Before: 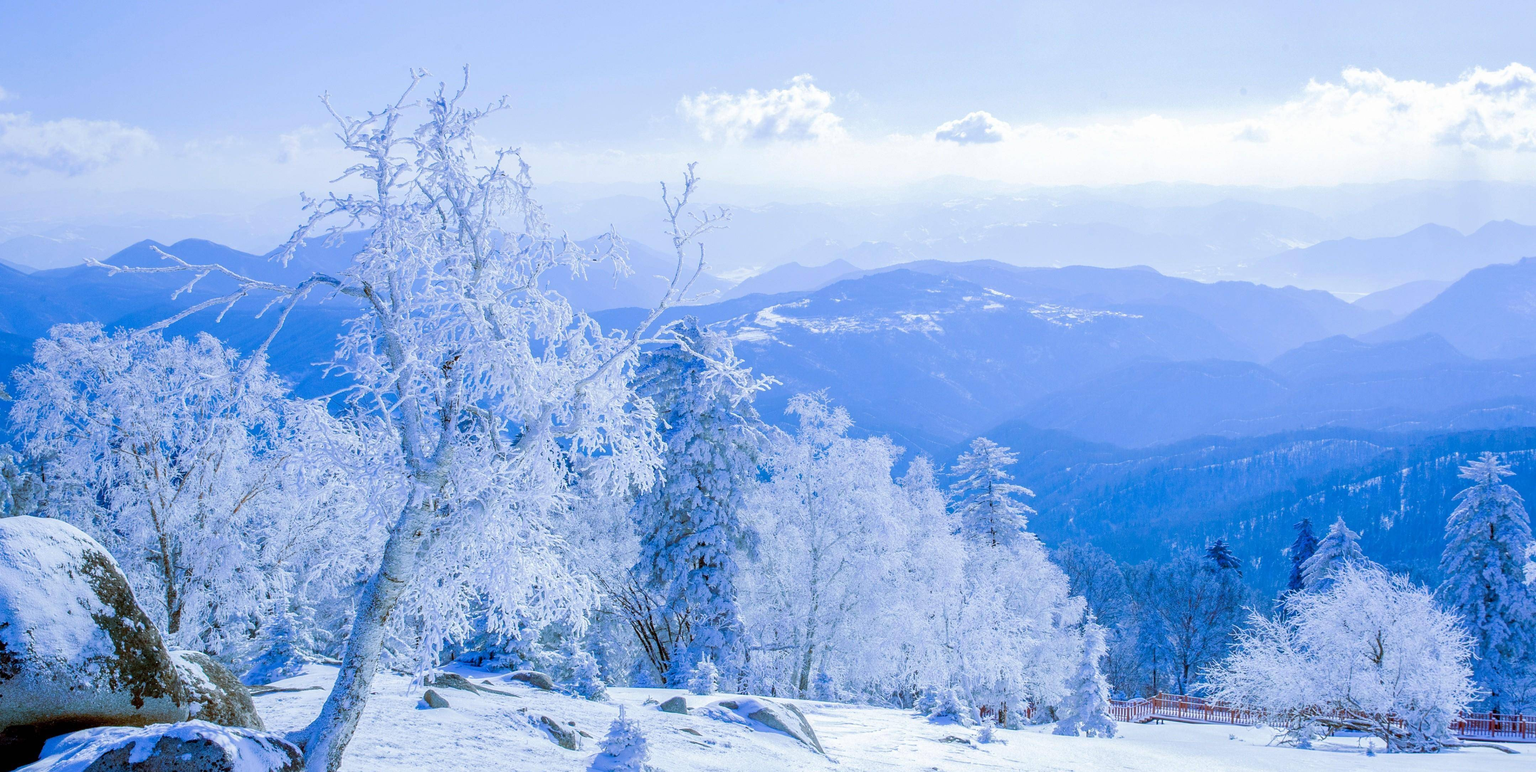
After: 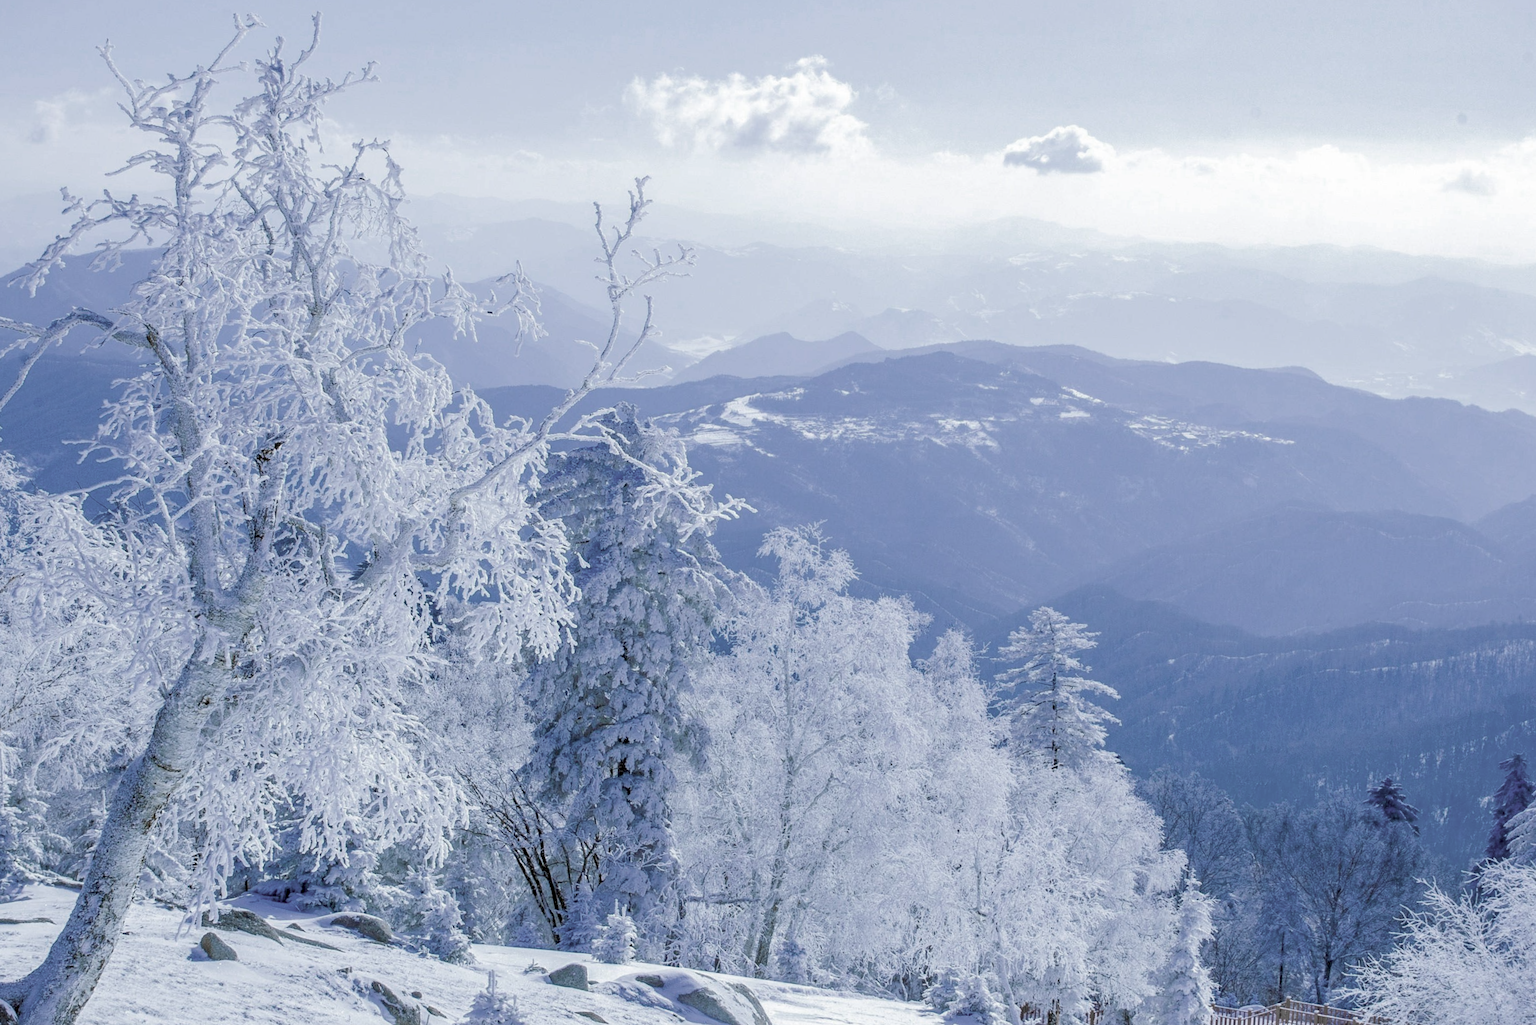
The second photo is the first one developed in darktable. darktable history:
crop and rotate: angle -3.3°, left 14.01%, top 0.032%, right 10.728%, bottom 0.025%
exposure: black level correction 0.006, compensate highlight preservation false
color zones: curves: ch0 [(0, 0.487) (0.241, 0.395) (0.434, 0.373) (0.658, 0.412) (0.838, 0.487)]; ch1 [(0, 0) (0.053, 0.053) (0.211, 0.202) (0.579, 0.259) (0.781, 0.241)]
